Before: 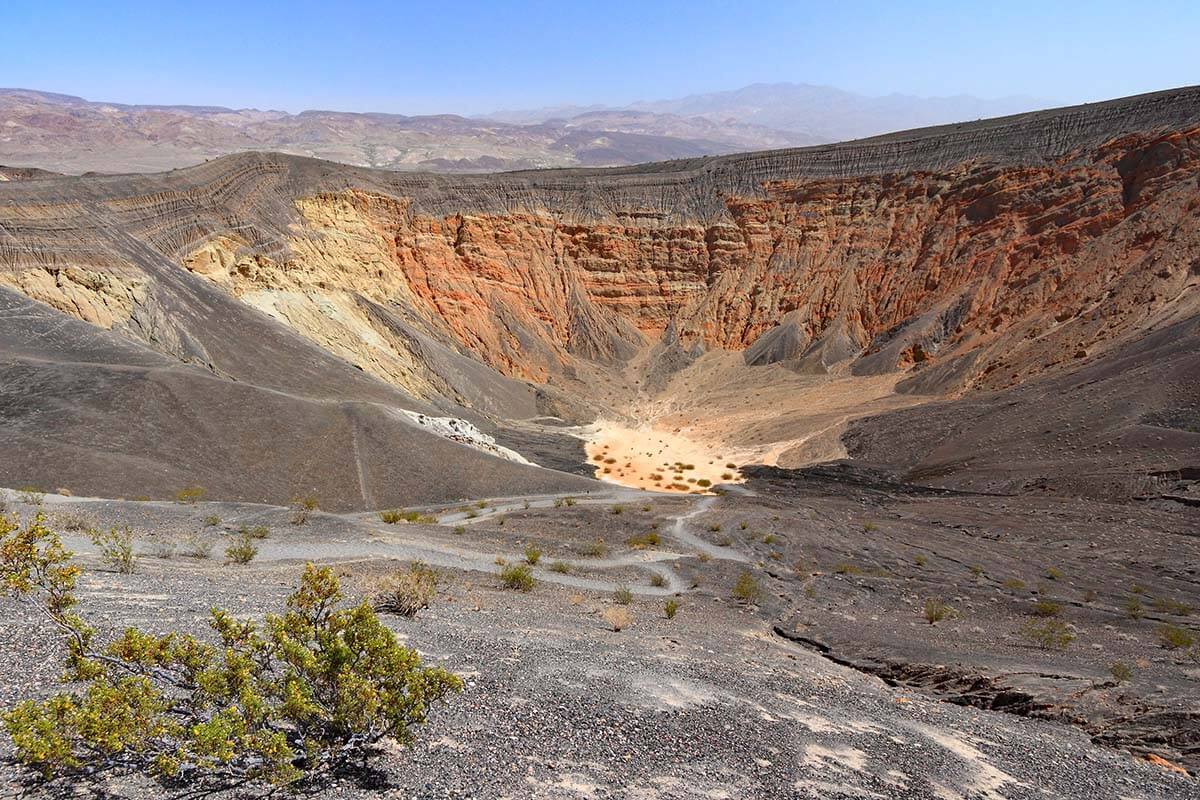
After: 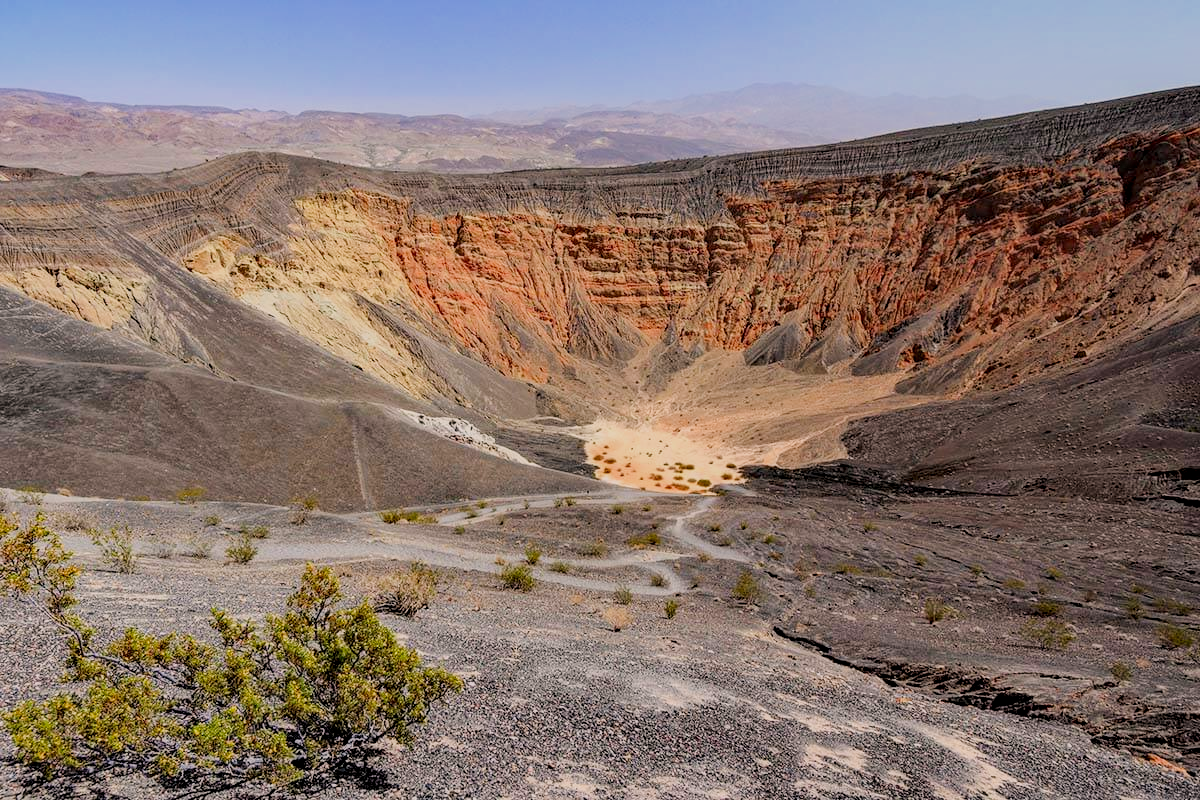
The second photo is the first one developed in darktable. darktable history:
filmic rgb: black relative exposure -6.96 EV, white relative exposure 5.64 EV, hardness 2.85
color correction: highlights a* 3.33, highlights b* 2.15, saturation 1.19
local contrast: detail 130%
